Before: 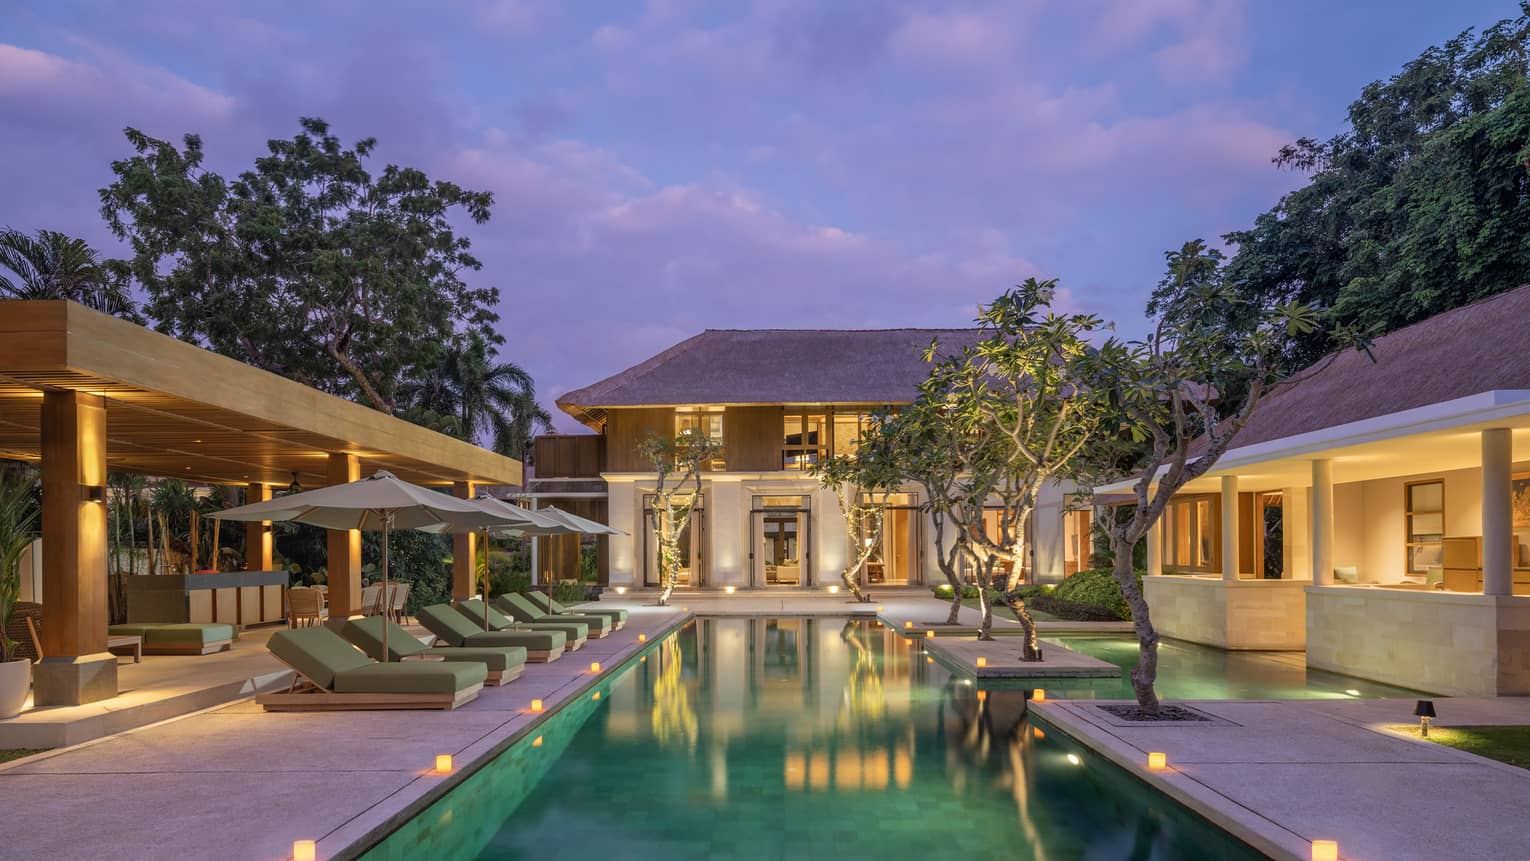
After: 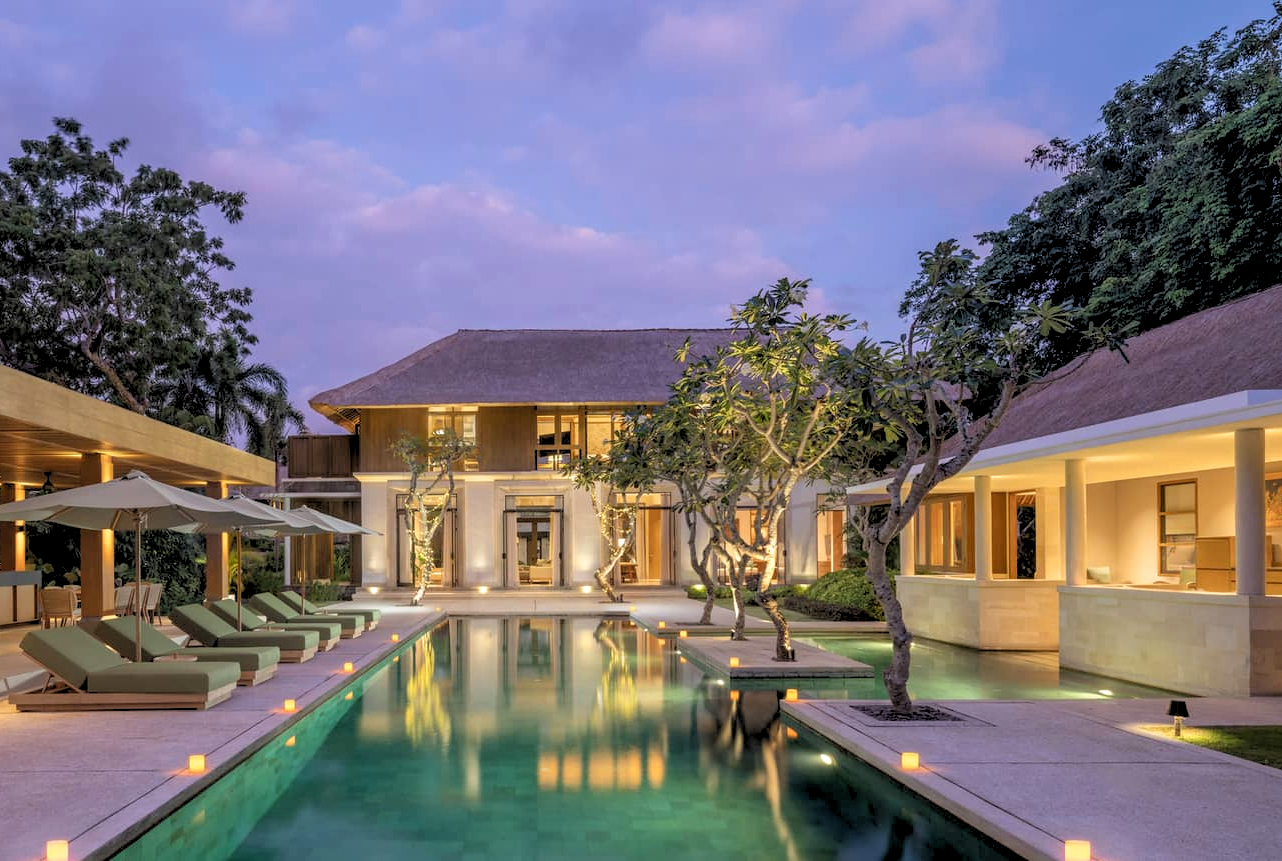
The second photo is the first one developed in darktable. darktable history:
crop: left 16.145%
rgb levels: levels [[0.013, 0.434, 0.89], [0, 0.5, 1], [0, 0.5, 1]]
